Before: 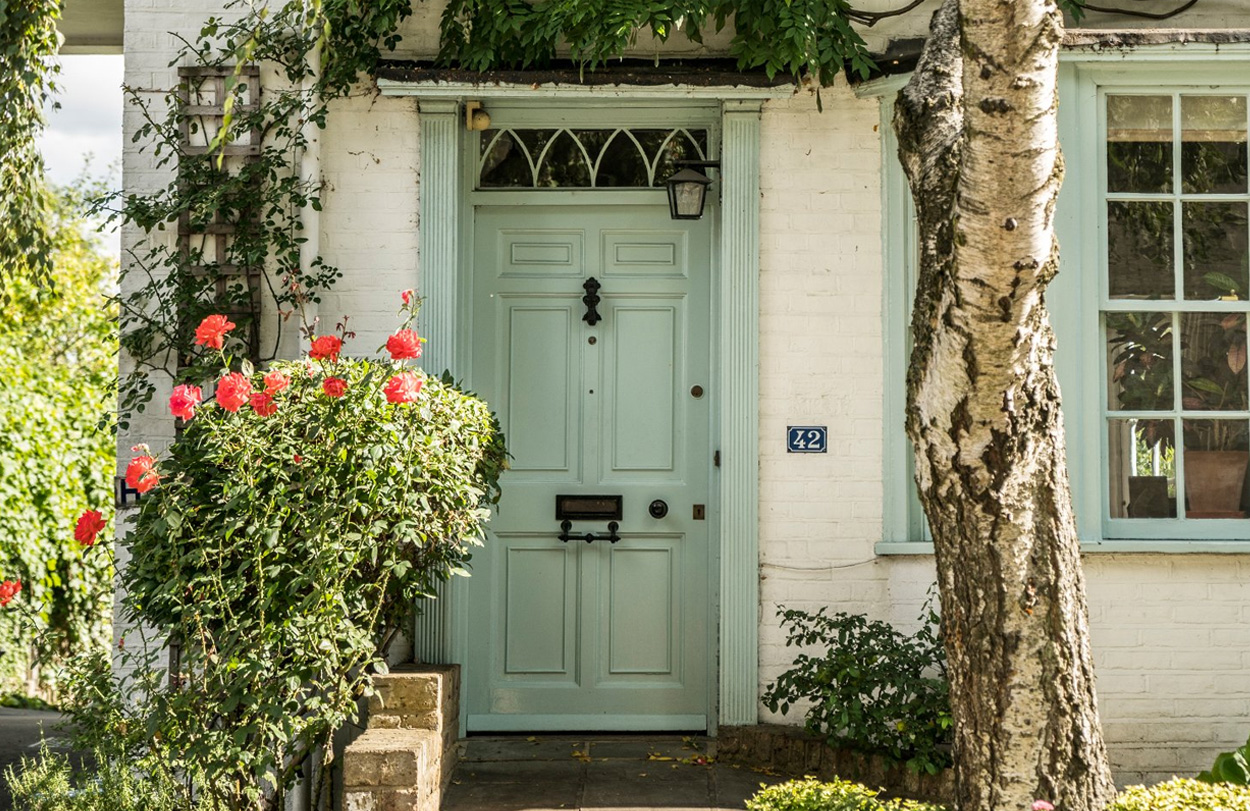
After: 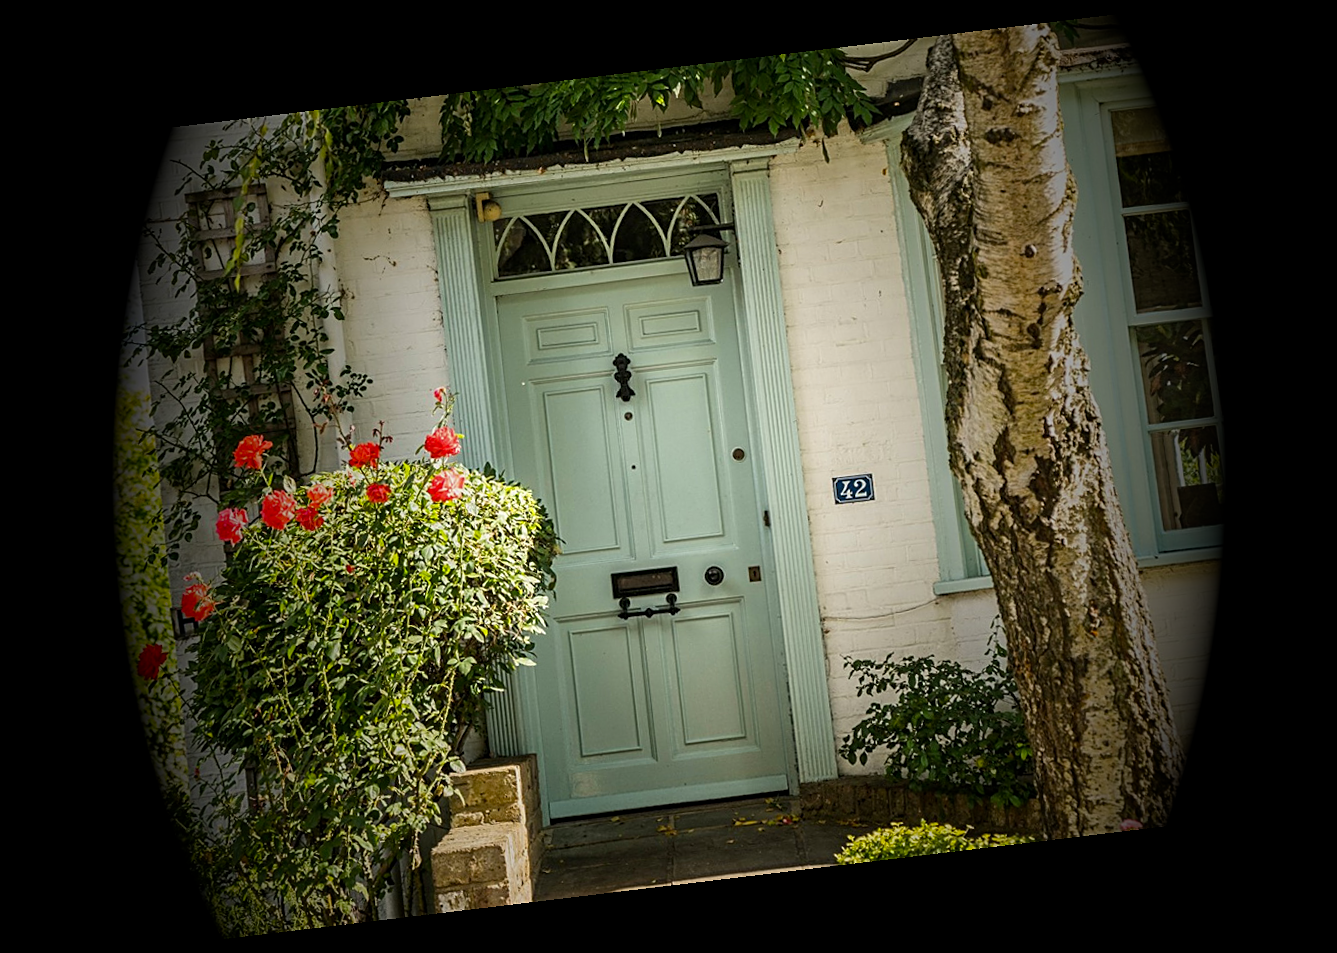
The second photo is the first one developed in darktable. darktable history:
rotate and perspective: rotation -6.83°, automatic cropping off
sharpen: on, module defaults
vignetting: fall-off start 15.9%, fall-off radius 100%, brightness -1, saturation 0.5, width/height ratio 0.719
exposure: exposure 0.2 EV, compensate highlight preservation false
